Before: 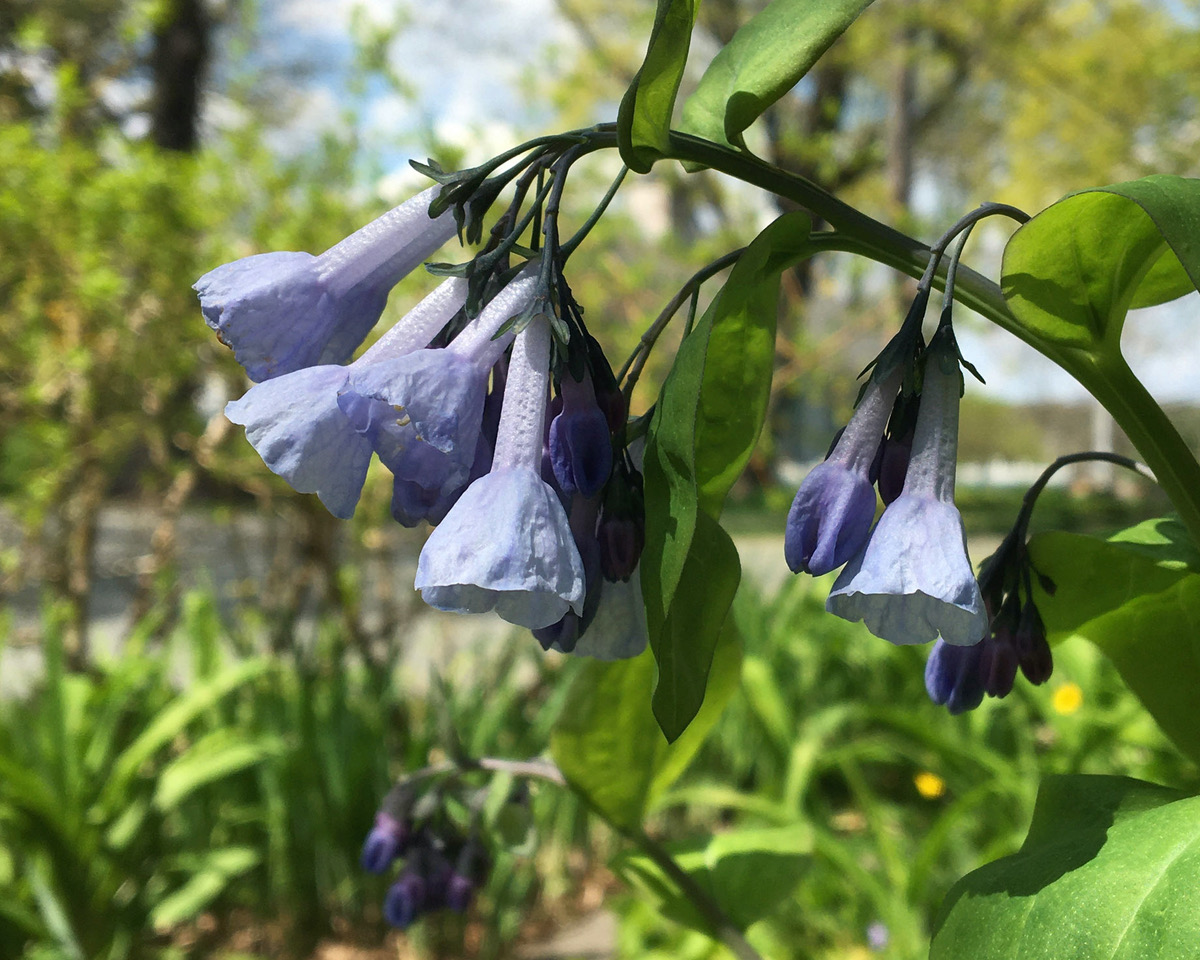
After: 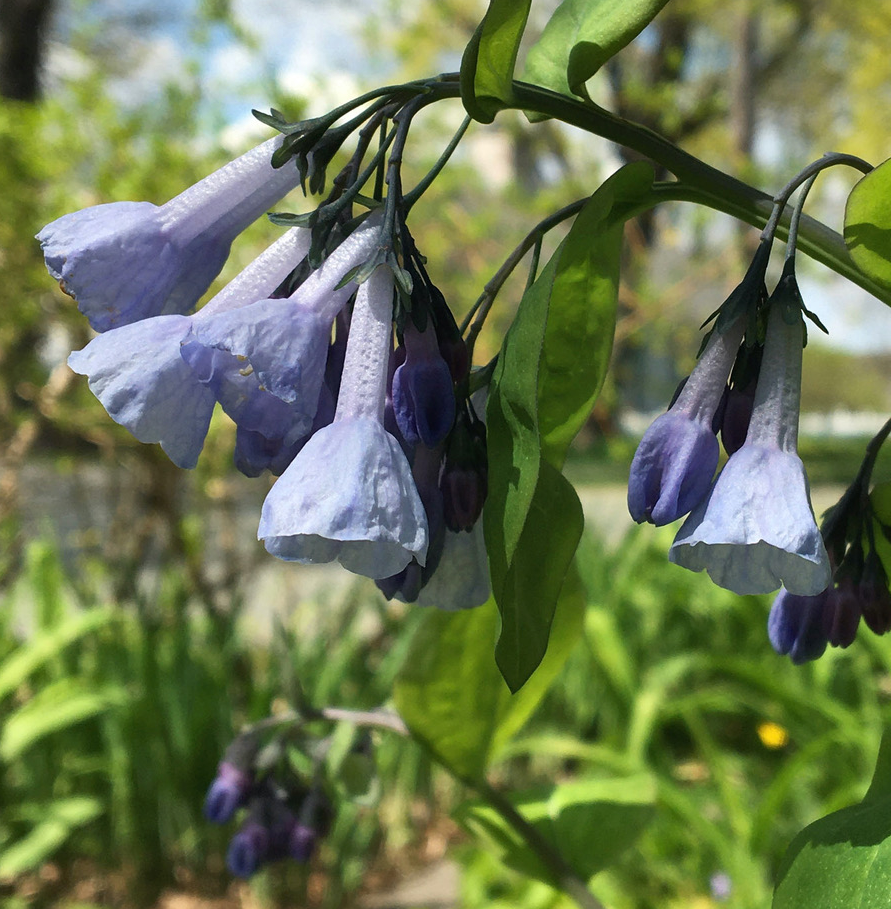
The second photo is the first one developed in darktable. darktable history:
shadows and highlights: low approximation 0.01, soften with gaussian
crop and rotate: left 13.14%, top 5.257%, right 12.582%
